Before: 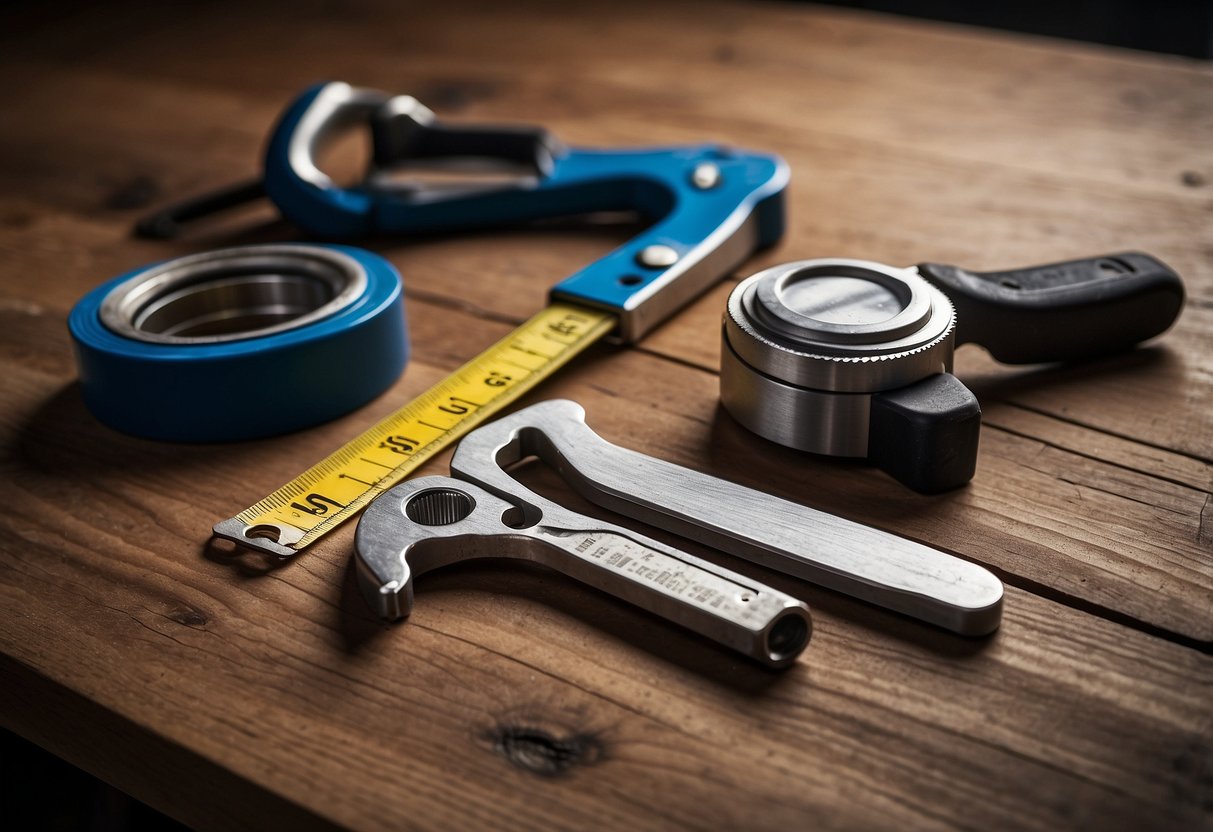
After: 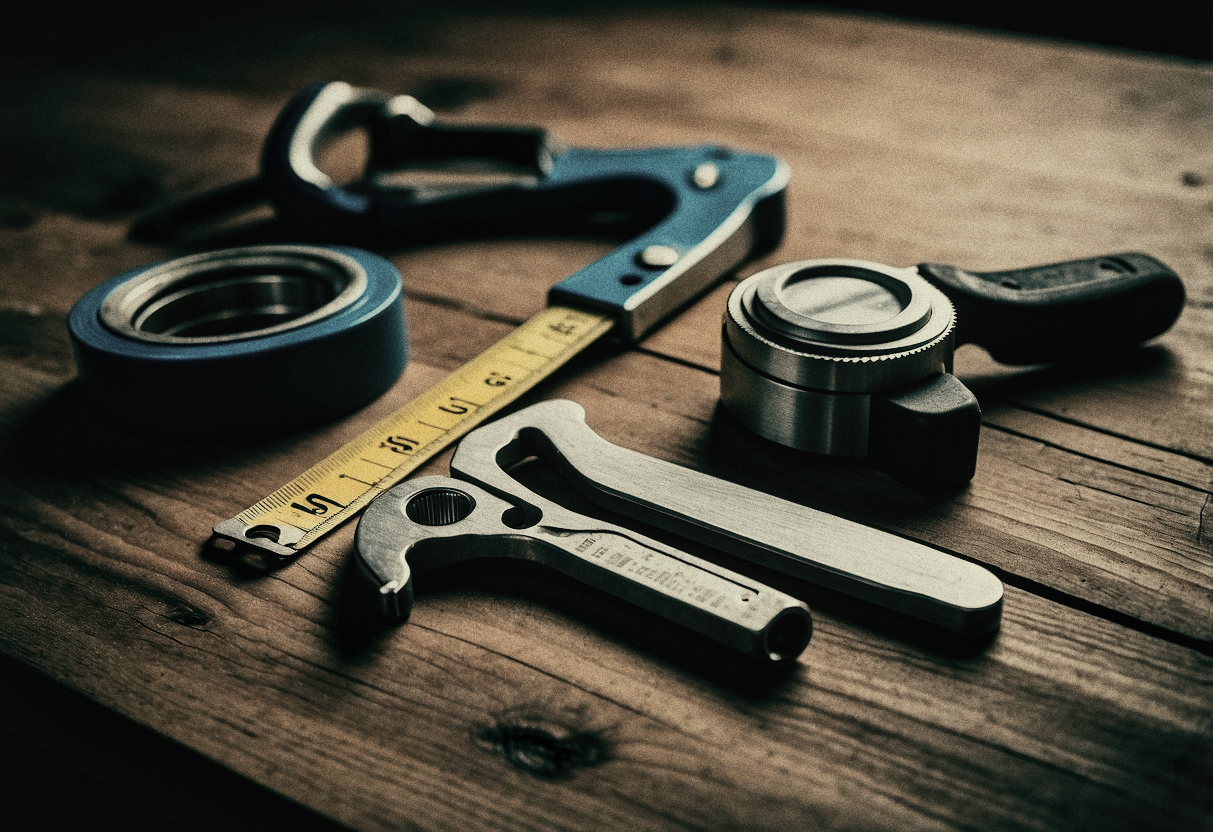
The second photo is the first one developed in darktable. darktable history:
local contrast: mode bilateral grid, contrast 20, coarseness 50, detail 120%, midtone range 0.2
filmic rgb: black relative exposure -7.5 EV, white relative exposure 5 EV, hardness 3.31, contrast 1.3, contrast in shadows safe
grain: coarseness 0.09 ISO, strength 40%
color balance: mode lift, gamma, gain (sRGB), lift [1, 0.69, 1, 1], gamma [1, 1.482, 1, 1], gain [1, 1, 1, 0.802]
contrast brightness saturation: contrast -0.05, saturation -0.41
